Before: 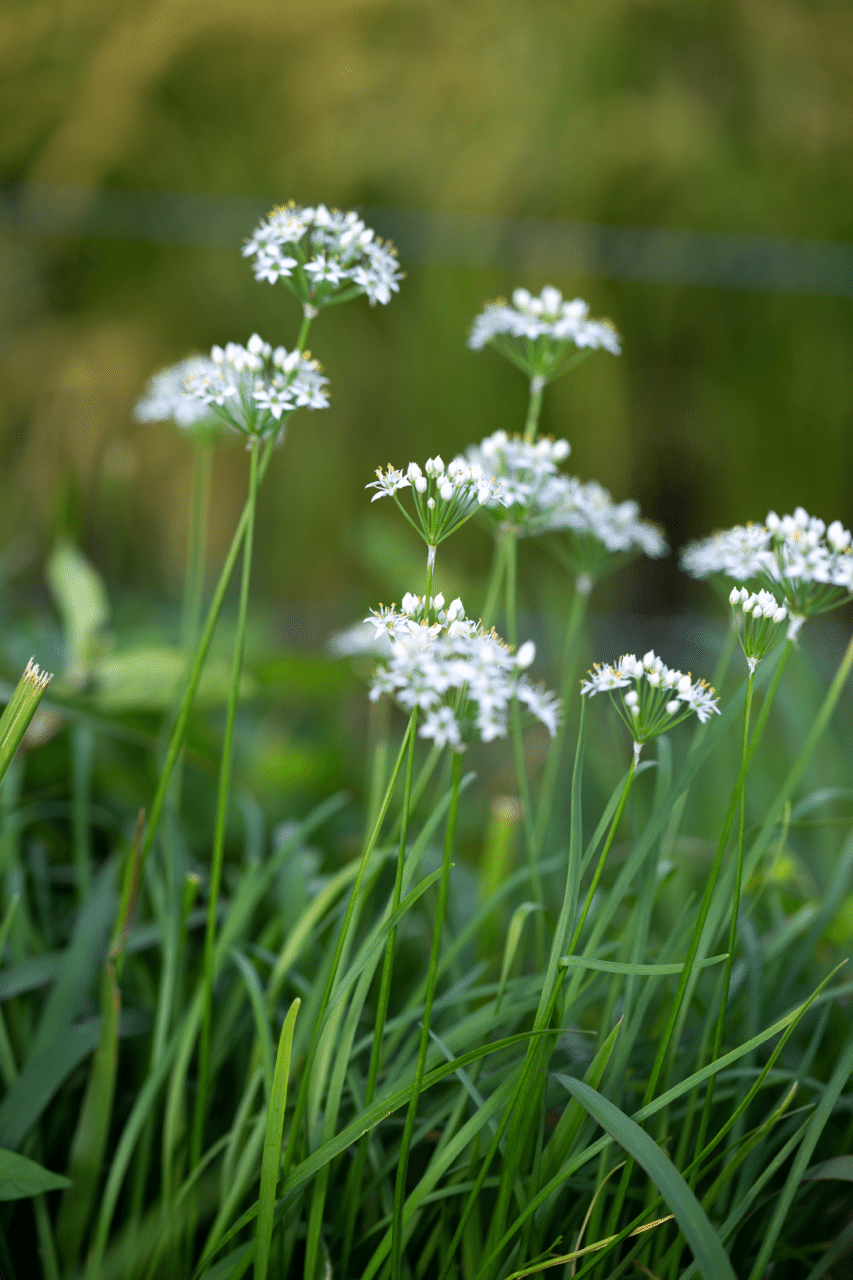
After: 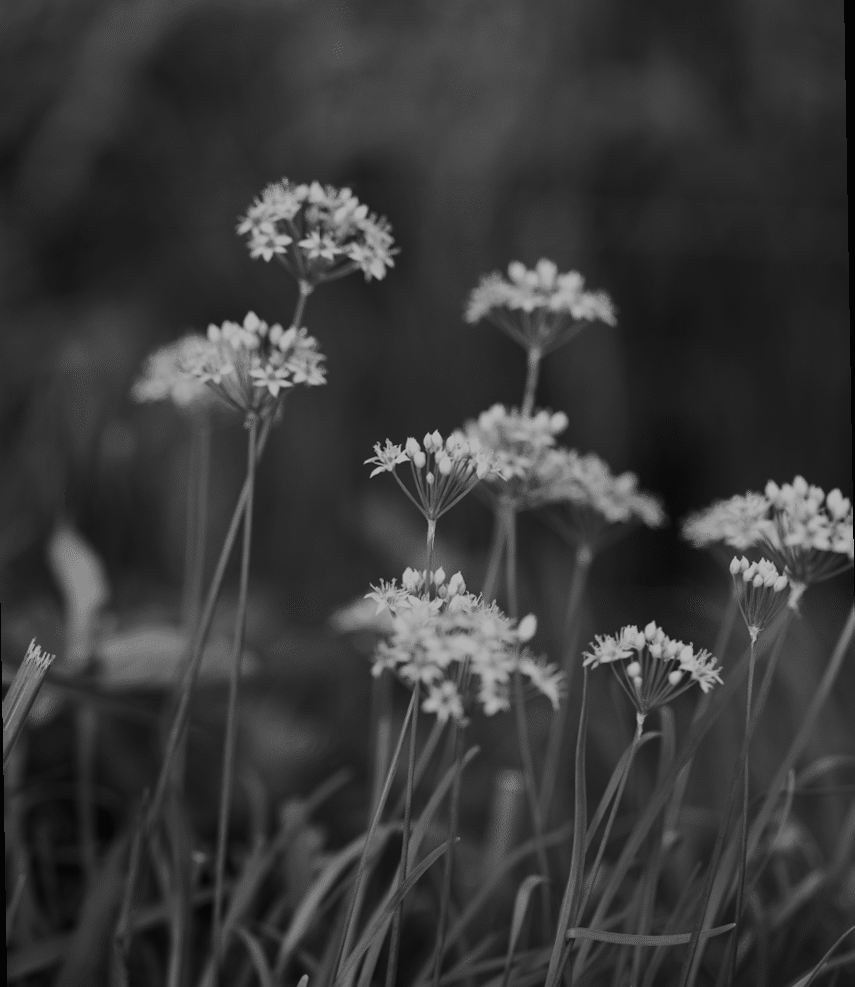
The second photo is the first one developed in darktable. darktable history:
exposure: black level correction 0, exposure -0.721 EV, compensate highlight preservation false
crop: bottom 19.644%
monochrome: a -35.87, b 49.73, size 1.7
rotate and perspective: rotation -1°, crop left 0.011, crop right 0.989, crop top 0.025, crop bottom 0.975
base curve: curves: ch0 [(0, 0) (0.262, 0.32) (0.722, 0.705) (1, 1)]
color balance rgb: shadows lift › luminance -10%, shadows lift › chroma 1%, shadows lift › hue 113°, power › luminance -15%, highlights gain › chroma 0.2%, highlights gain › hue 333°, global offset › luminance 0.5%, perceptual saturation grading › global saturation 20%, perceptual saturation grading › highlights -50%, perceptual saturation grading › shadows 25%, contrast -10%
contrast brightness saturation: contrast 0.12, brightness -0.12, saturation 0.2
